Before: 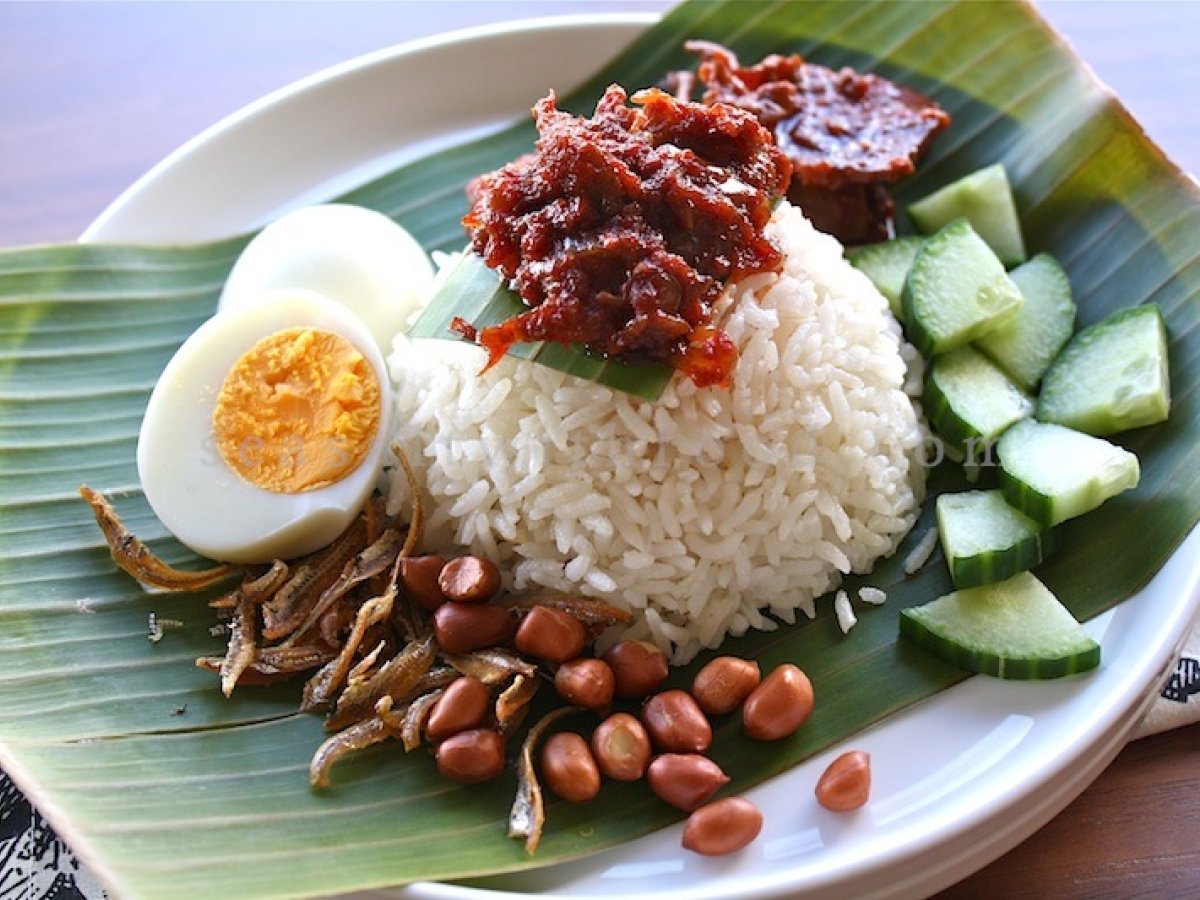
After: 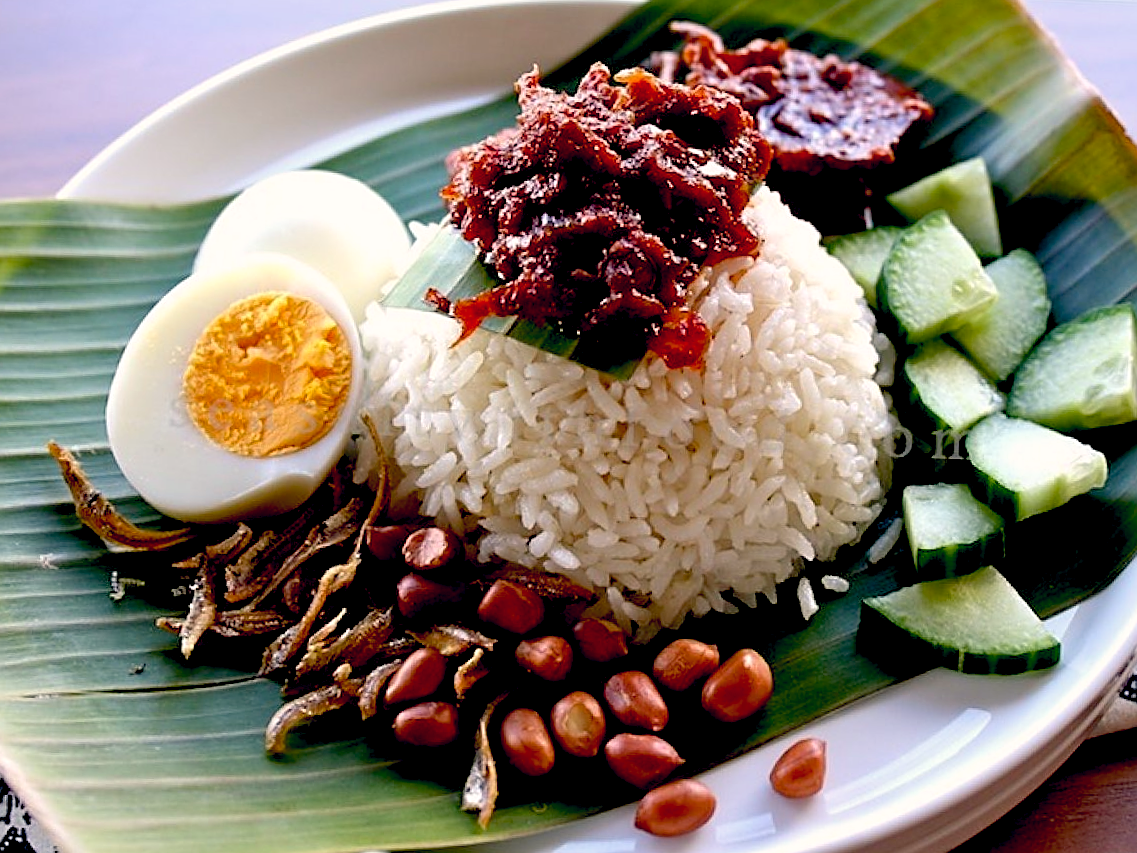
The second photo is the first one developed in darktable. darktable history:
crop and rotate: angle -2.38°
color balance rgb: shadows lift › hue 87.51°, highlights gain › chroma 1.62%, highlights gain › hue 55.1°, global offset › chroma 0.06%, global offset › hue 253.66°, linear chroma grading › global chroma 0.5%
sharpen: on, module defaults
rgb levels: preserve colors max RGB
exposure: black level correction 0.047, exposure 0.013 EV, compensate highlight preservation false
